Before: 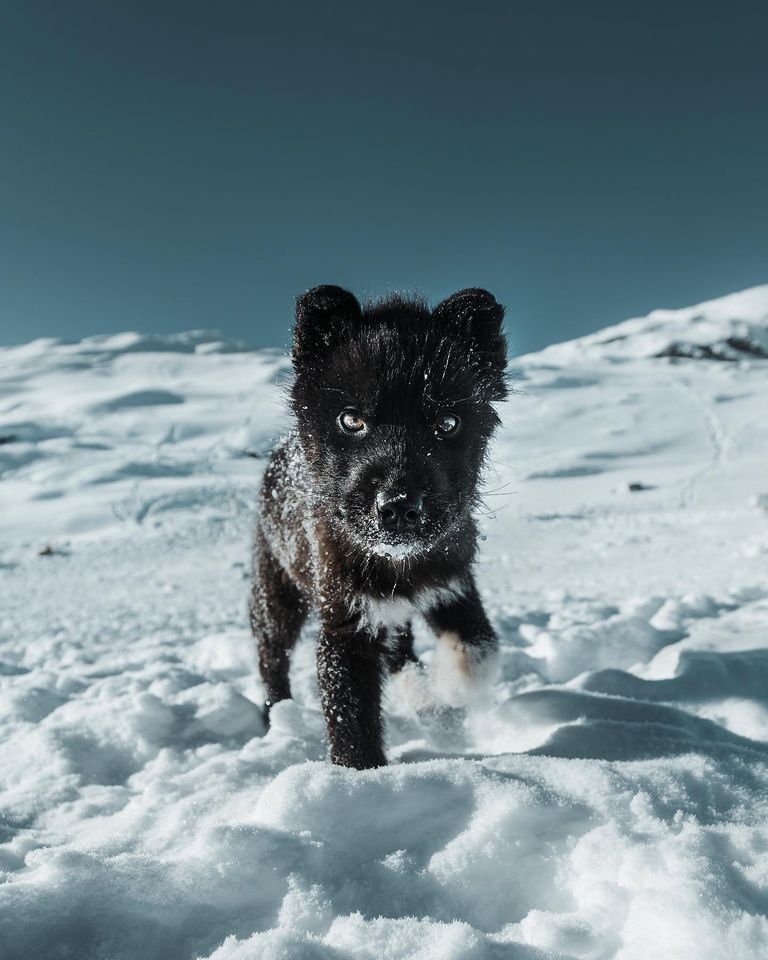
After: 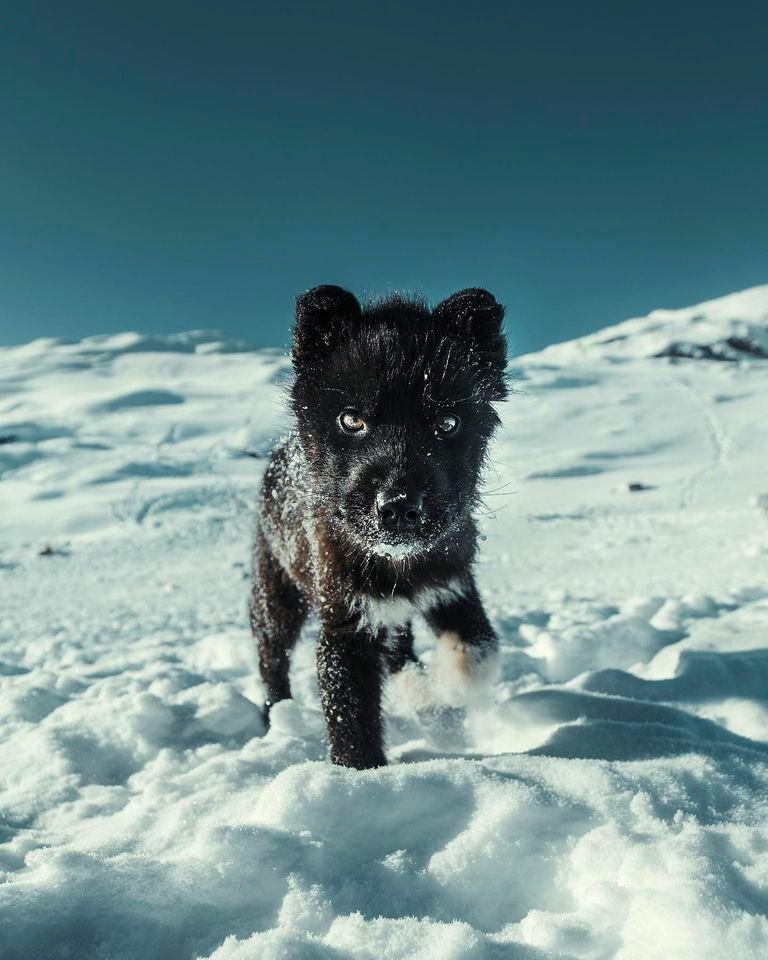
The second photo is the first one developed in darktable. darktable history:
color balance rgb: shadows lift › chroma 1.028%, shadows lift › hue 215.3°, highlights gain › luminance 6.585%, highlights gain › chroma 2.615%, highlights gain › hue 93.32°, perceptual saturation grading › global saturation 31.289%, global vibrance 9.991%
